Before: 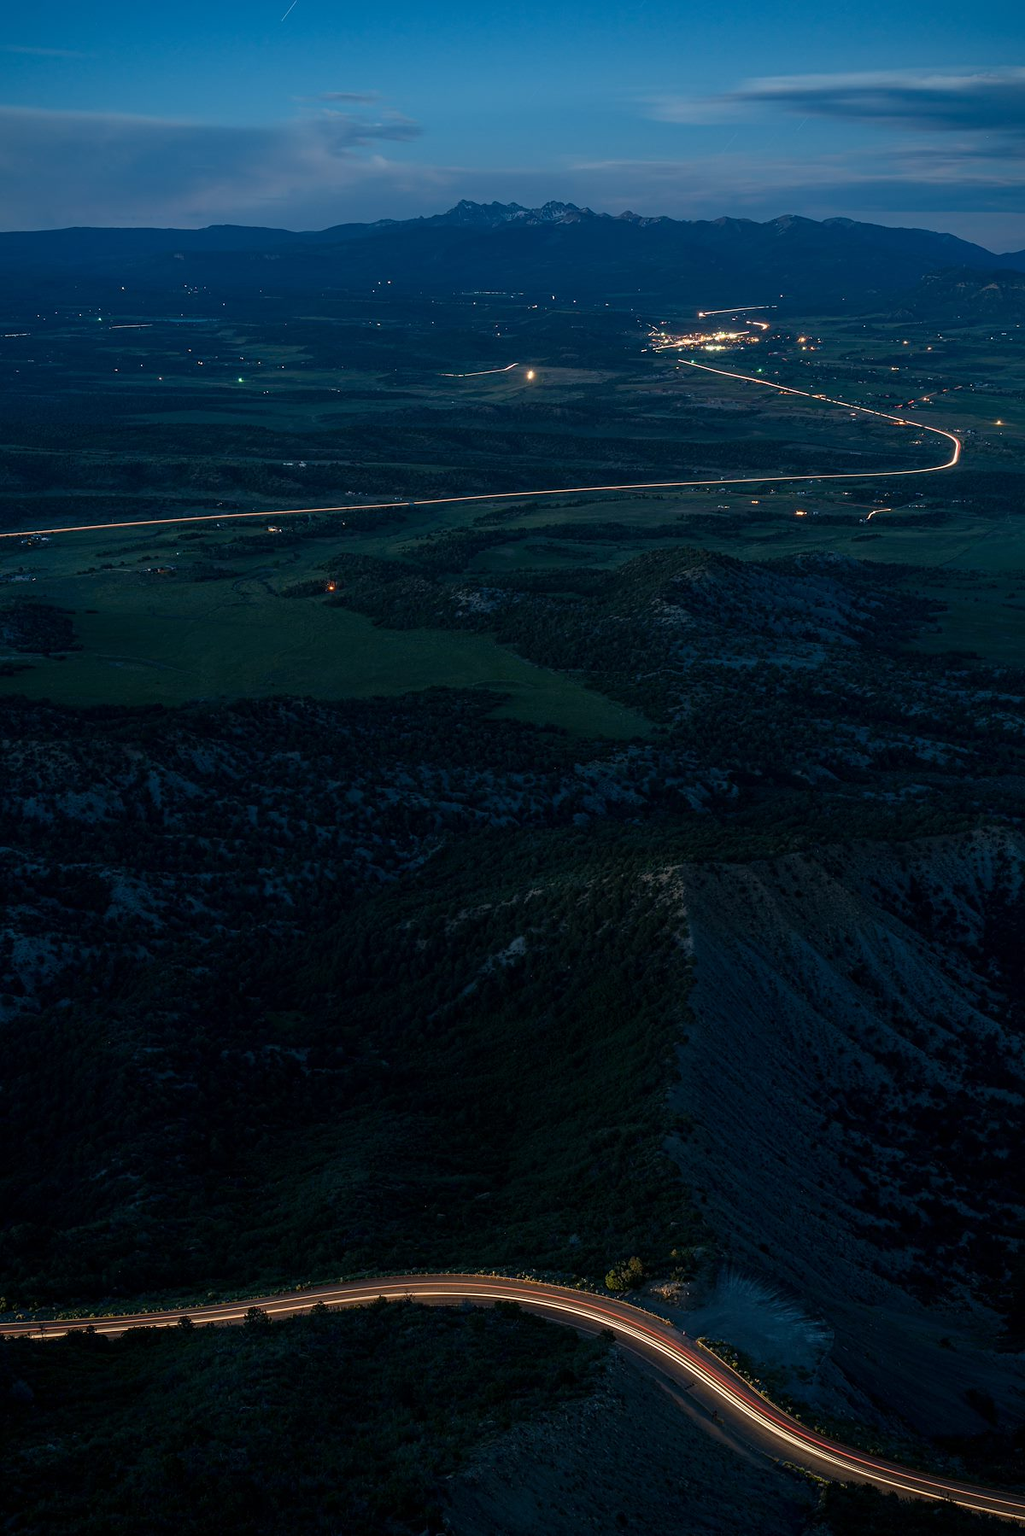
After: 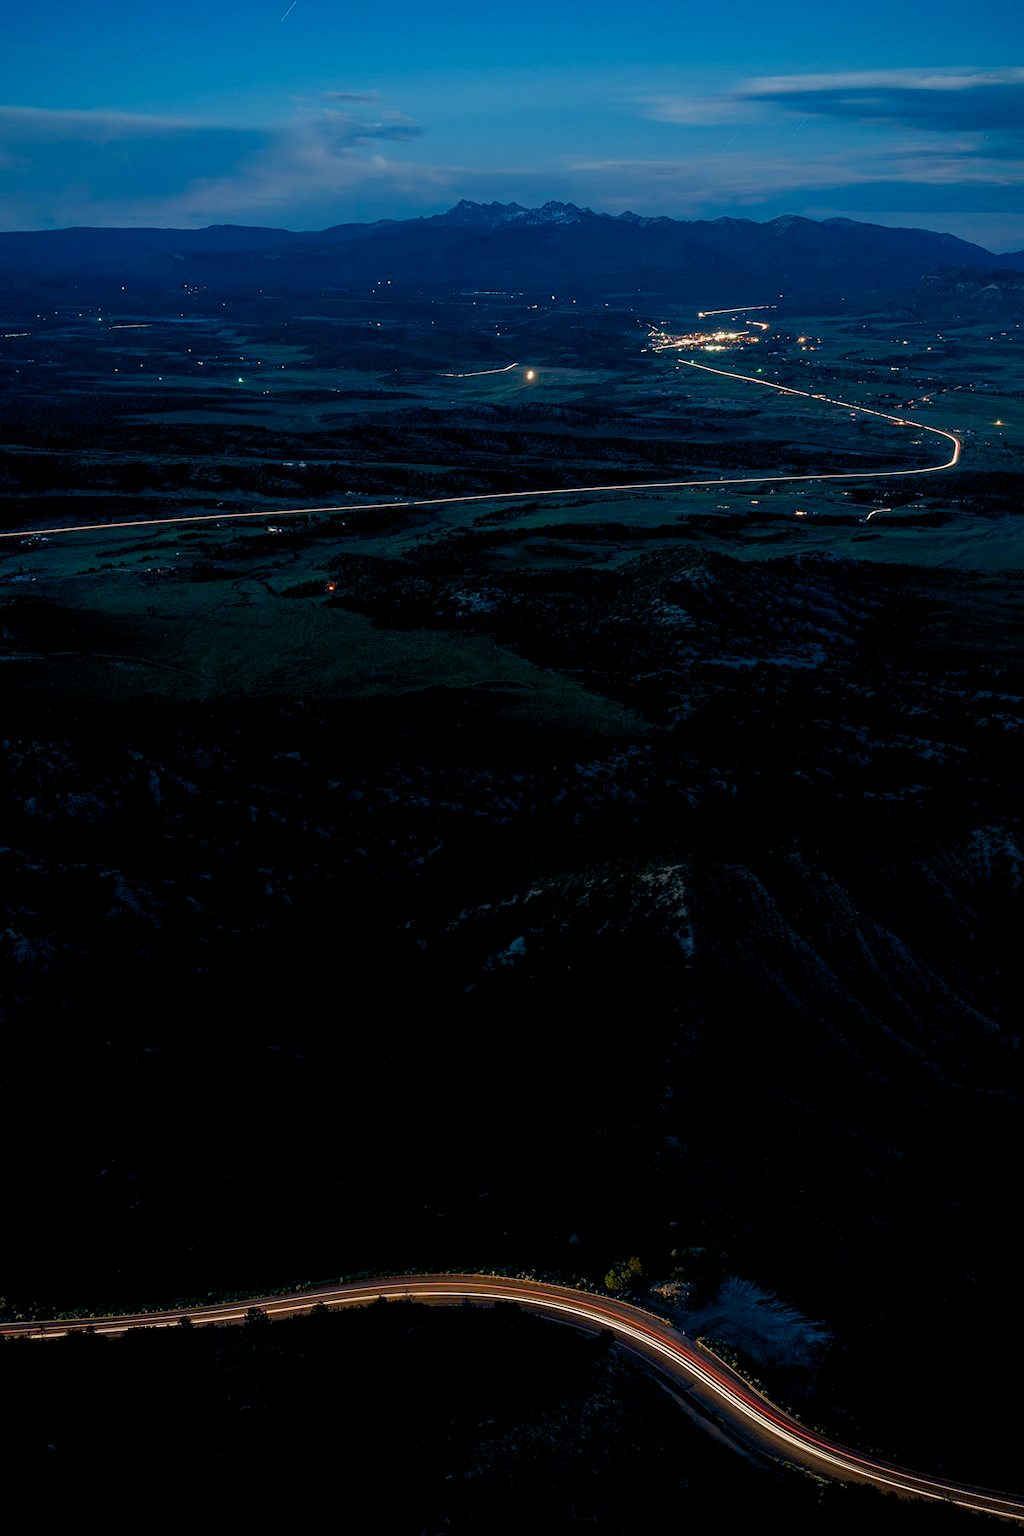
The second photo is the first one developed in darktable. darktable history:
color balance rgb: shadows lift › chroma 1.003%, shadows lift › hue 241.78°, global offset › luminance -0.863%, perceptual saturation grading › global saturation 0.346%, perceptual saturation grading › highlights -33.938%, perceptual saturation grading › mid-tones 15.008%, perceptual saturation grading › shadows 48.959%
